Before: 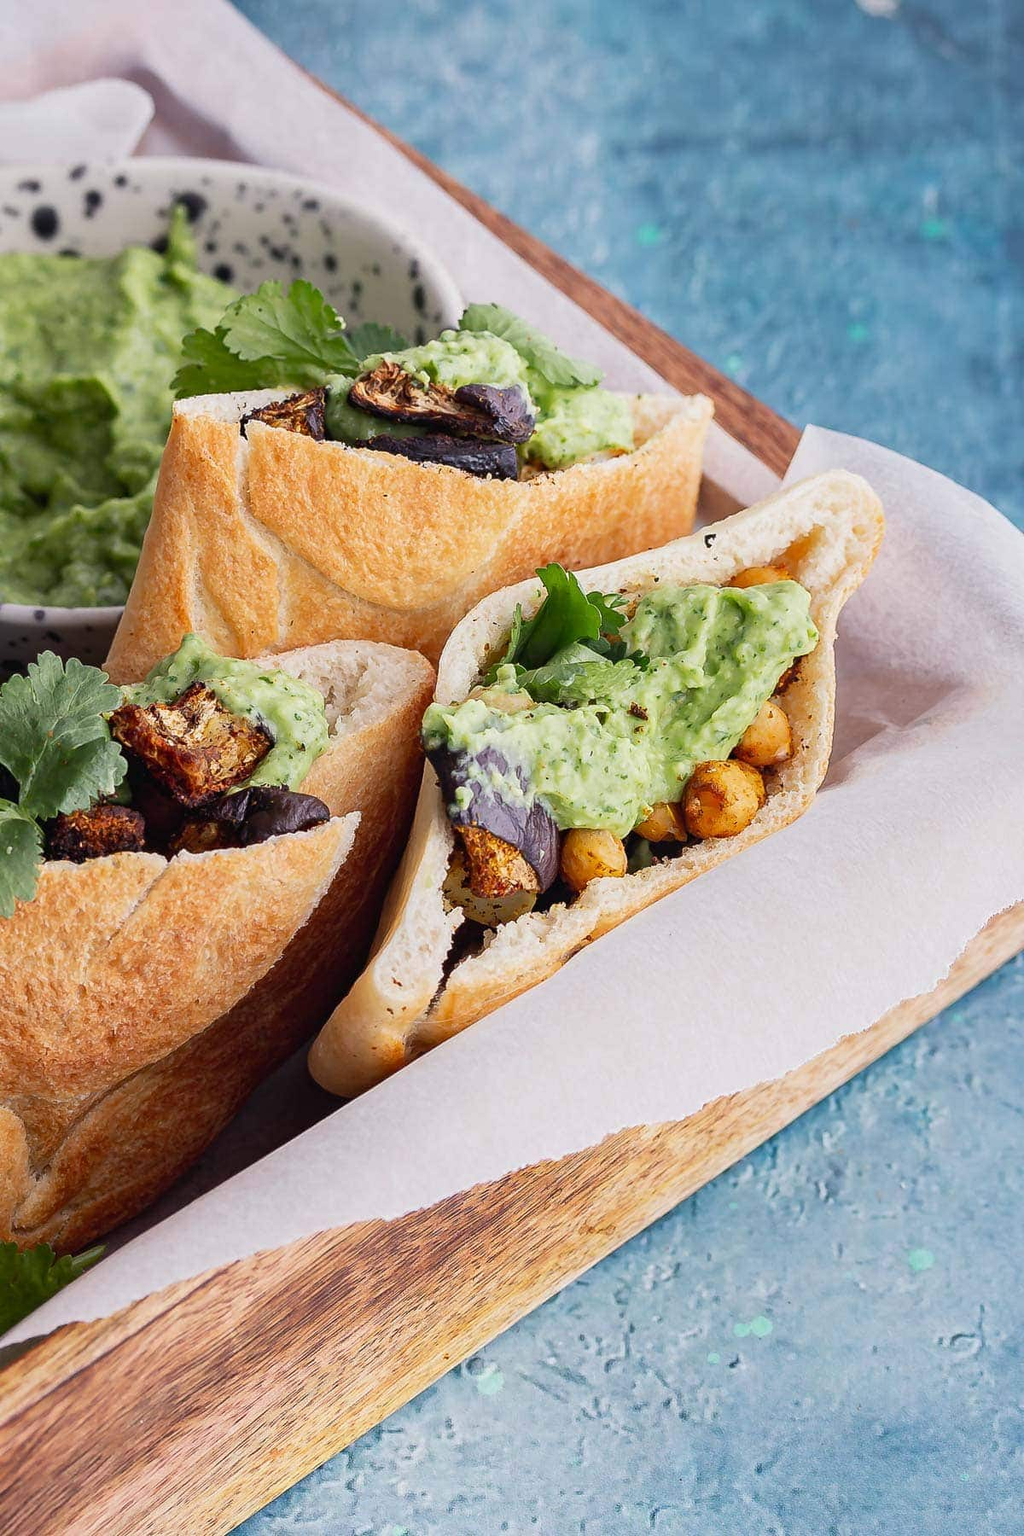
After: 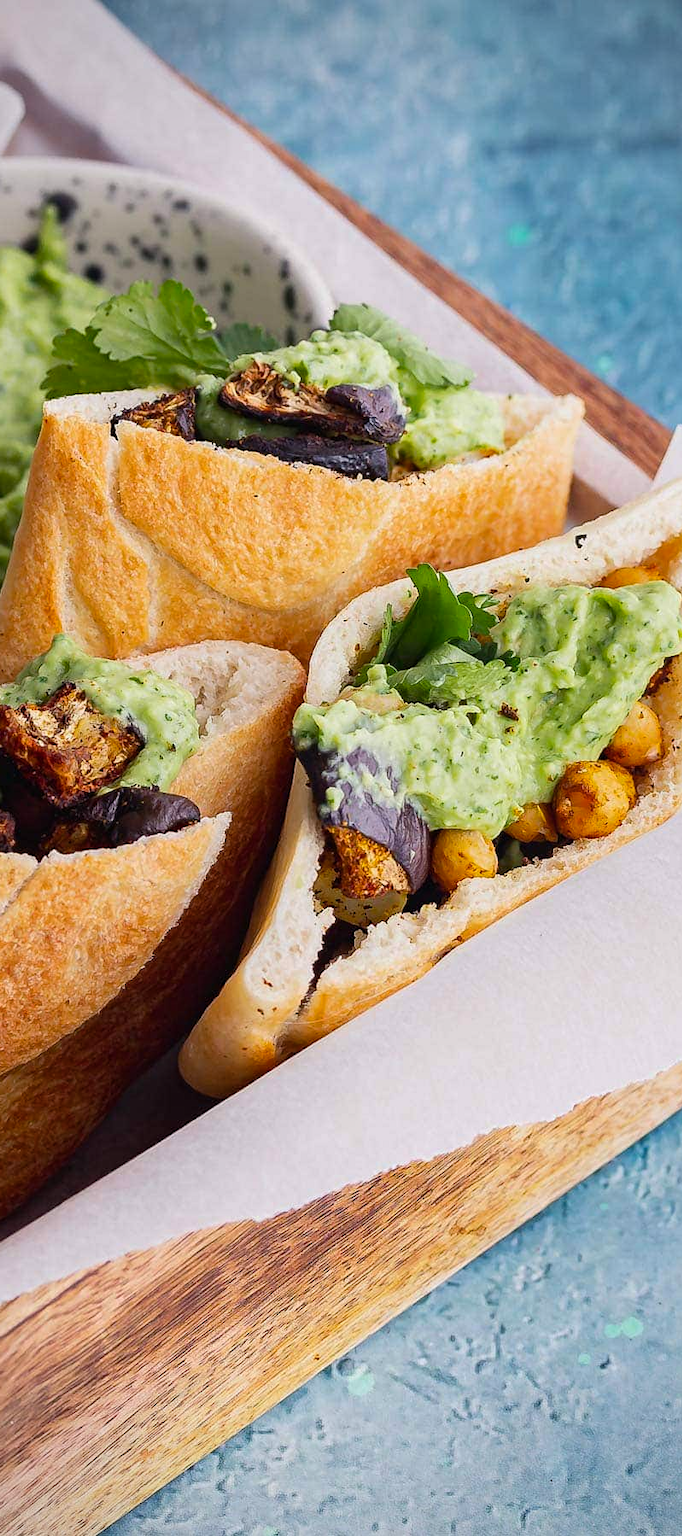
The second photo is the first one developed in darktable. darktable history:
crop and rotate: left 12.726%, right 20.612%
color balance rgb: shadows lift › luminance -9.212%, linear chroma grading › global chroma 0.556%, perceptual saturation grading › global saturation 19.739%
vignetting: fall-off radius 60.94%, unbound false
contrast brightness saturation: saturation -0.047
